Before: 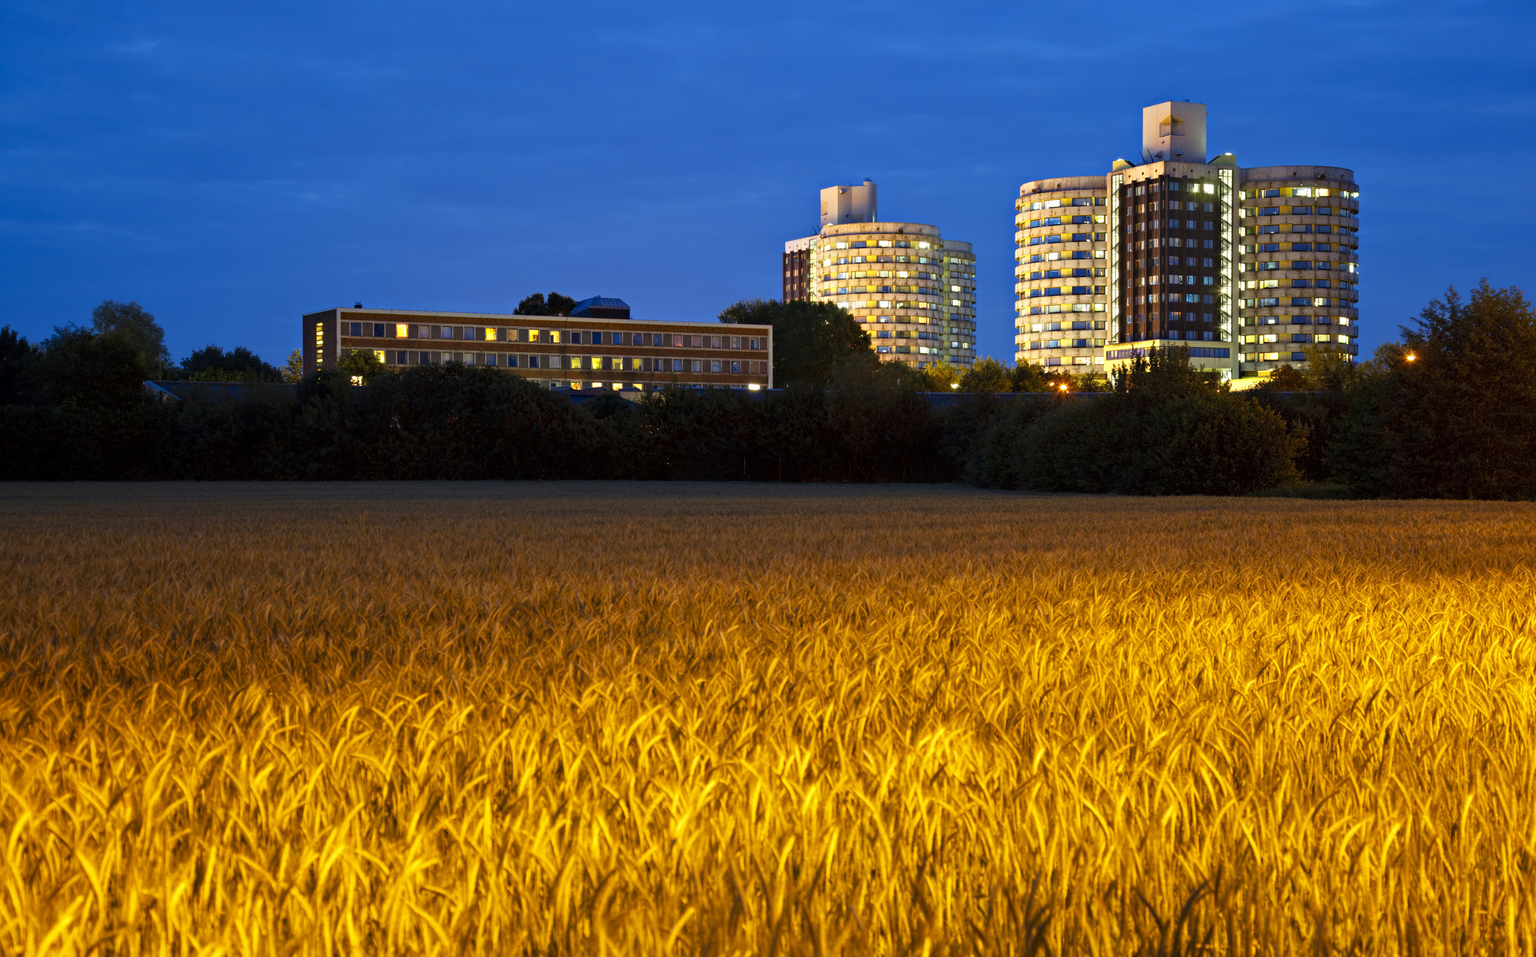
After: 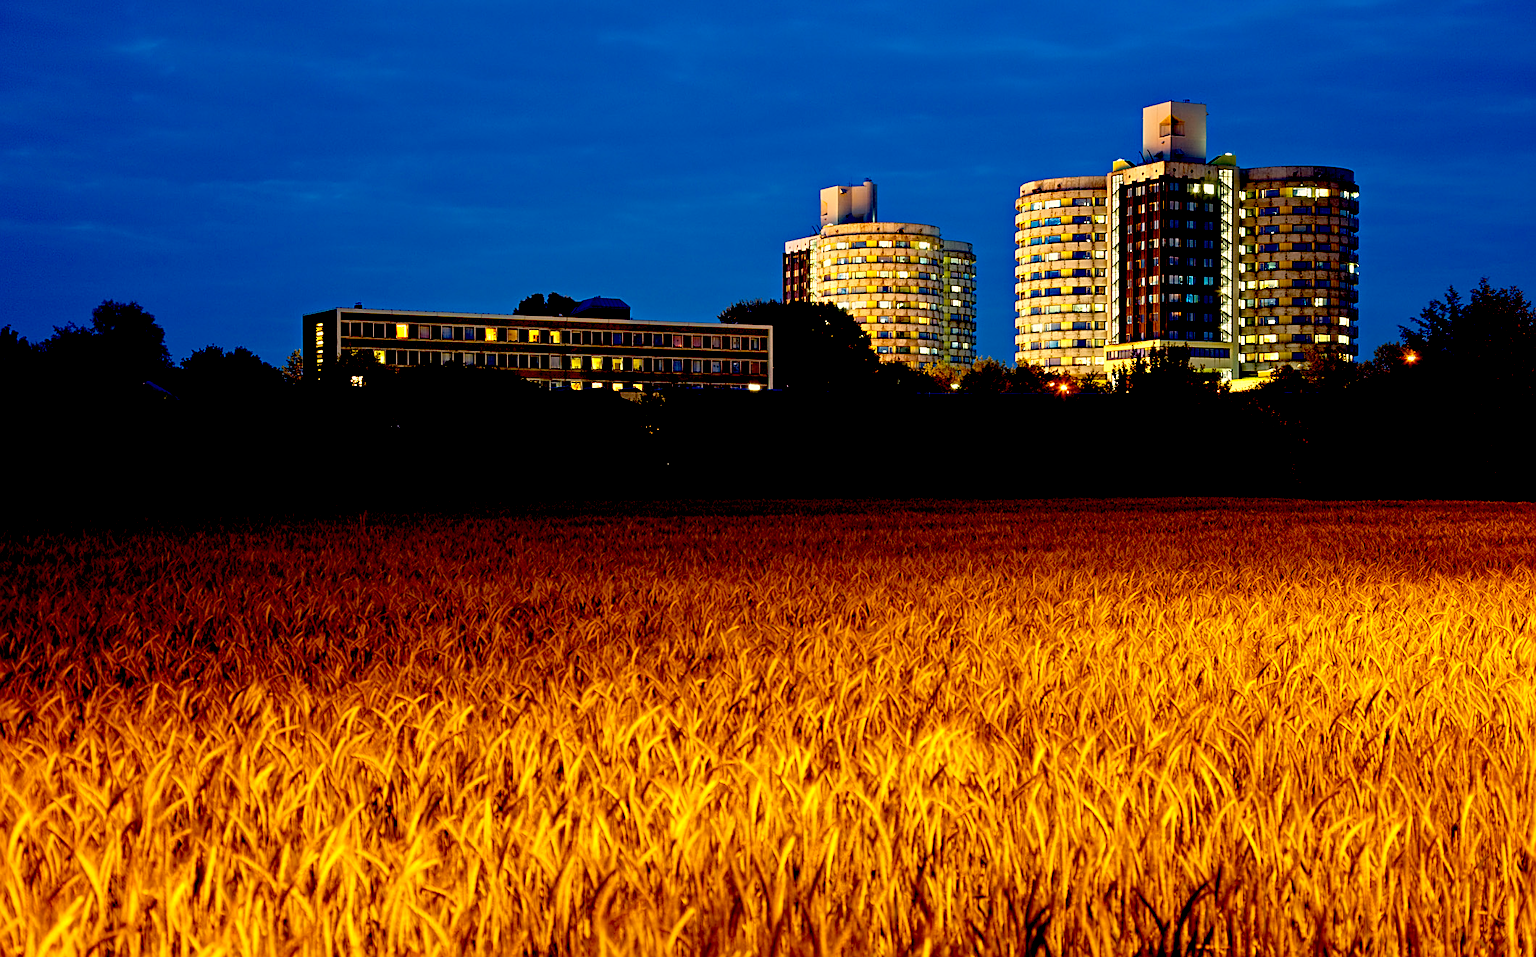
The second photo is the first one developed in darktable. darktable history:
exposure: black level correction 0.056, compensate highlight preservation false
sharpen: on, module defaults
white balance: red 1.029, blue 0.92
tone equalizer: on, module defaults
